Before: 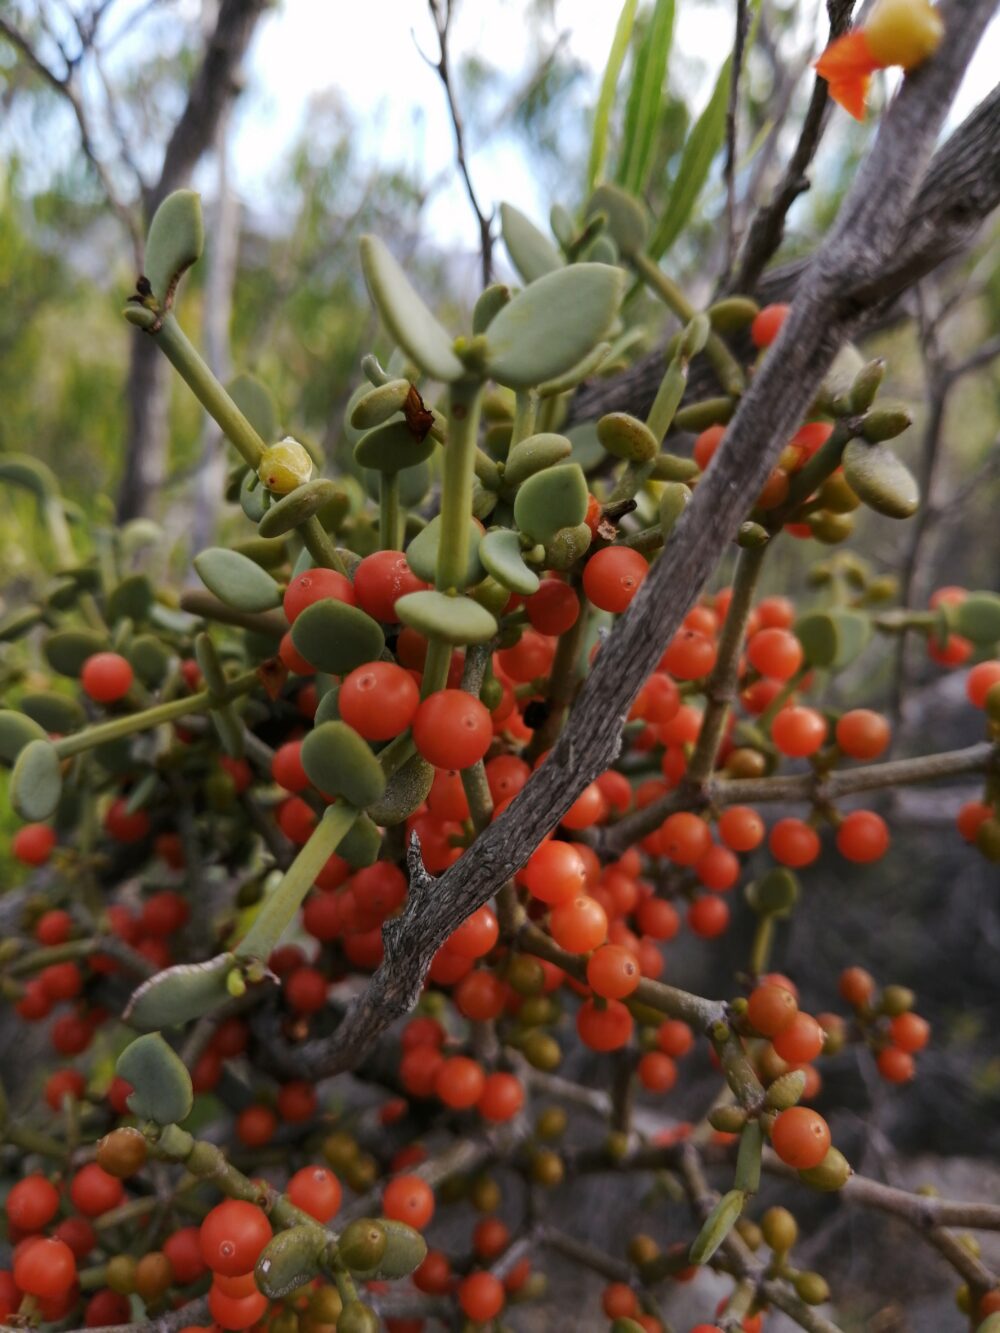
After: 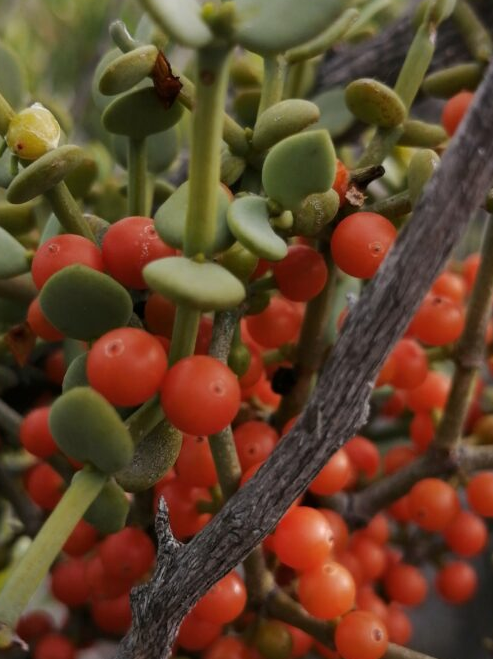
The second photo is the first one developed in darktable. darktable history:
crop: left 25.282%, top 25.114%, right 25.332%, bottom 25.395%
